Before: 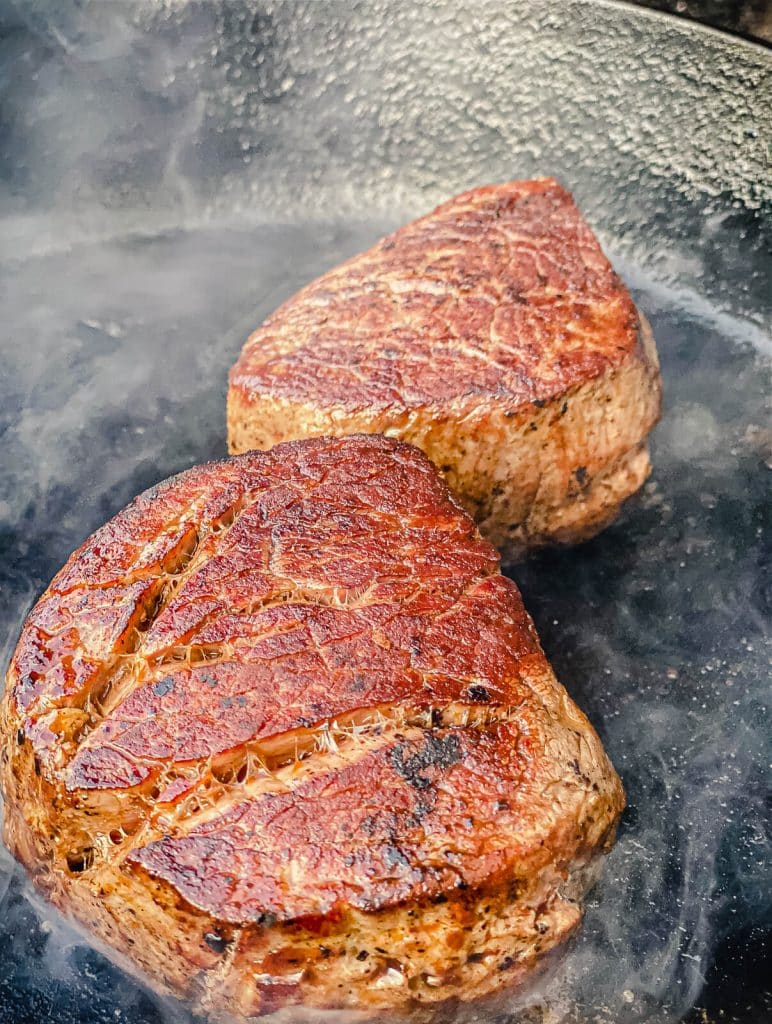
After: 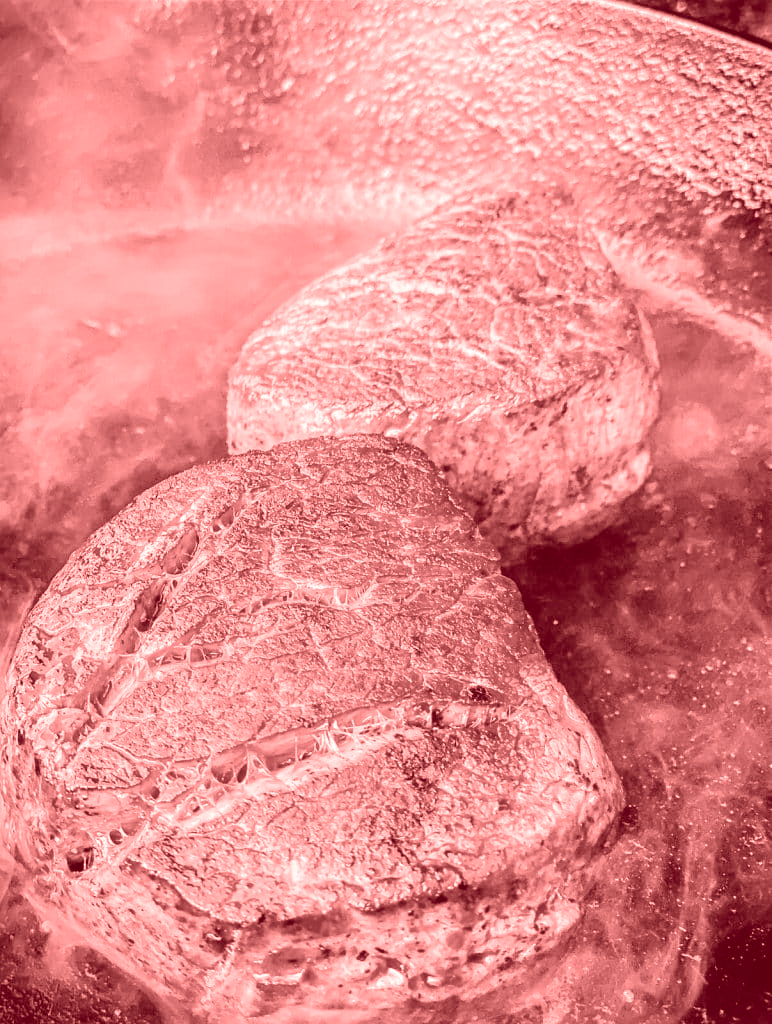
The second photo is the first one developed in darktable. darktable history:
white balance: red 1.009, blue 0.985
colorize: saturation 60%, source mix 100%
